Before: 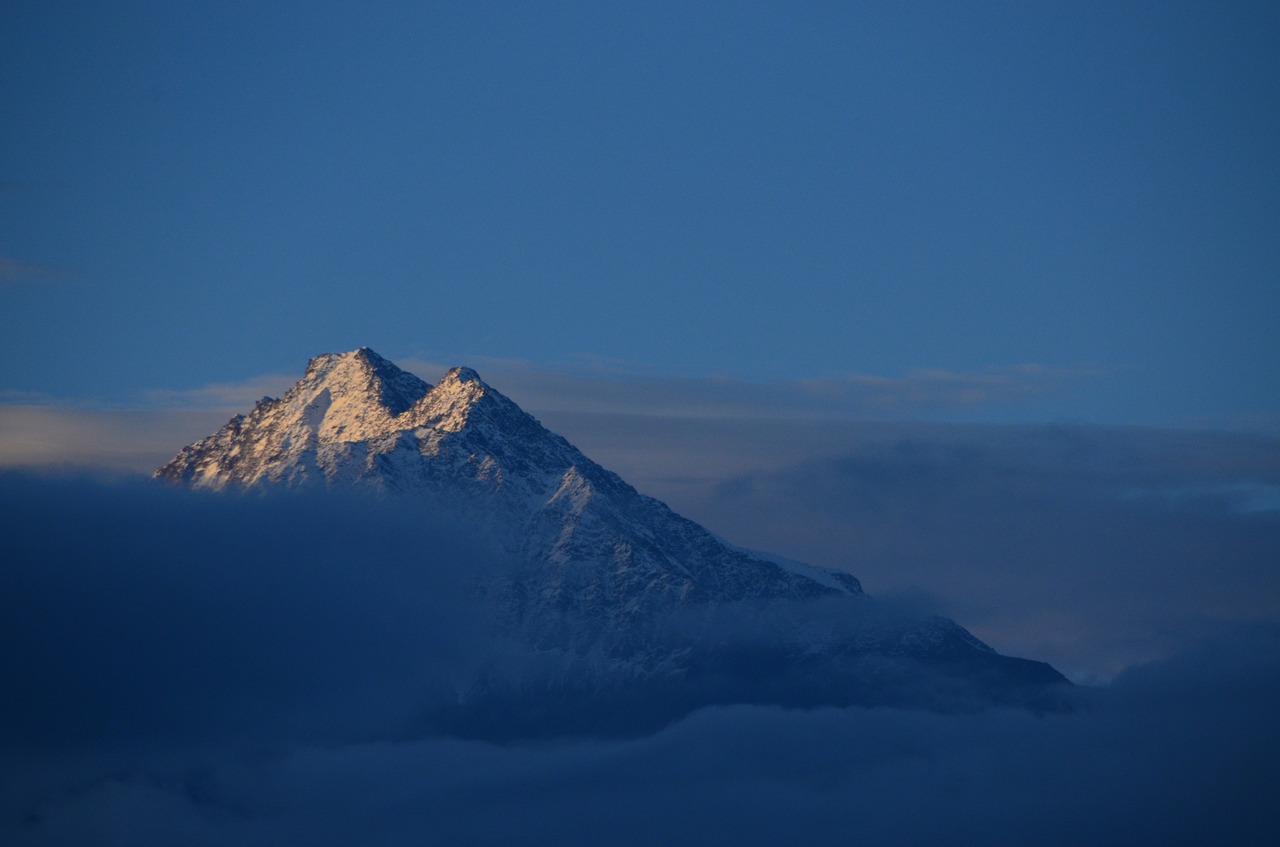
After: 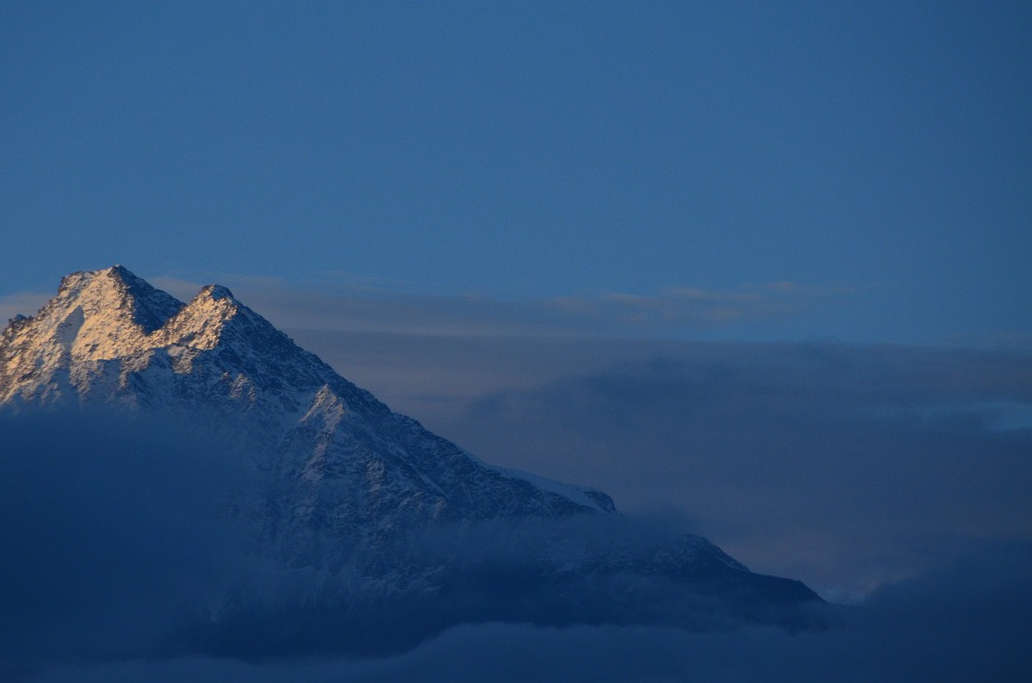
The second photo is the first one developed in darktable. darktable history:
crop: left 19.333%, top 9.721%, right 0.001%, bottom 9.583%
